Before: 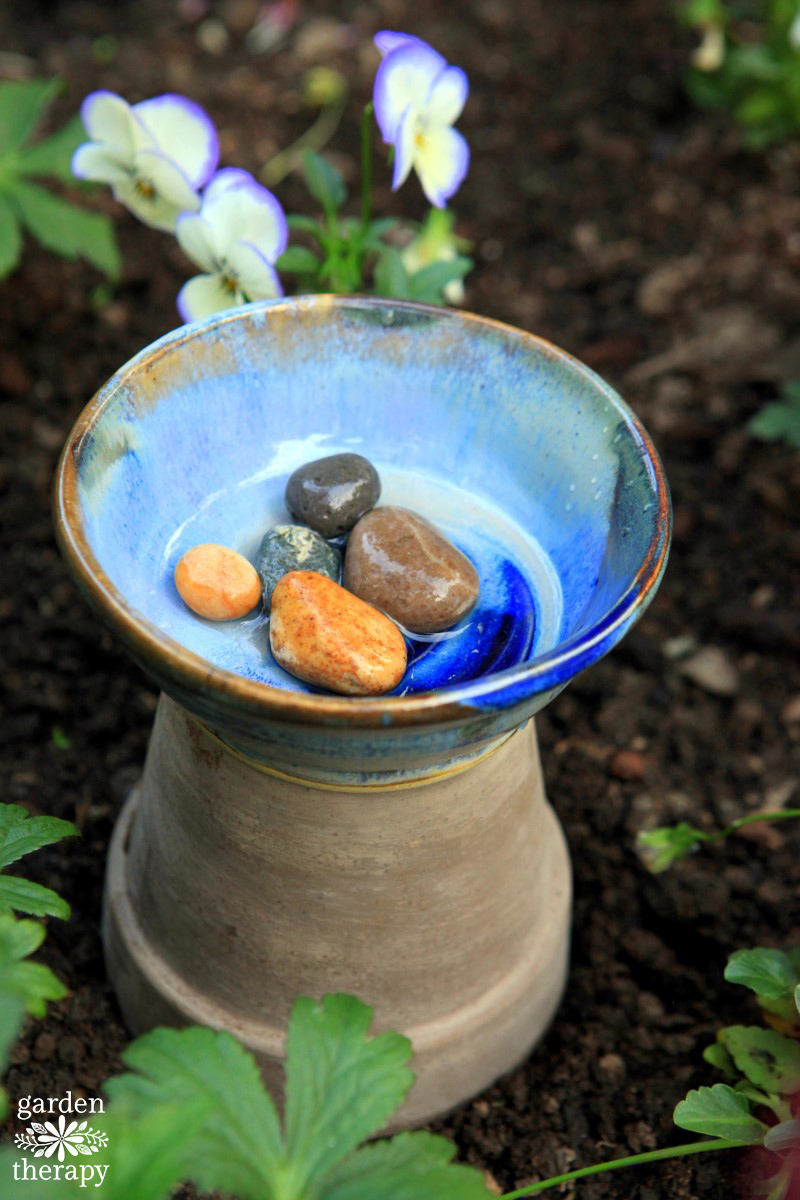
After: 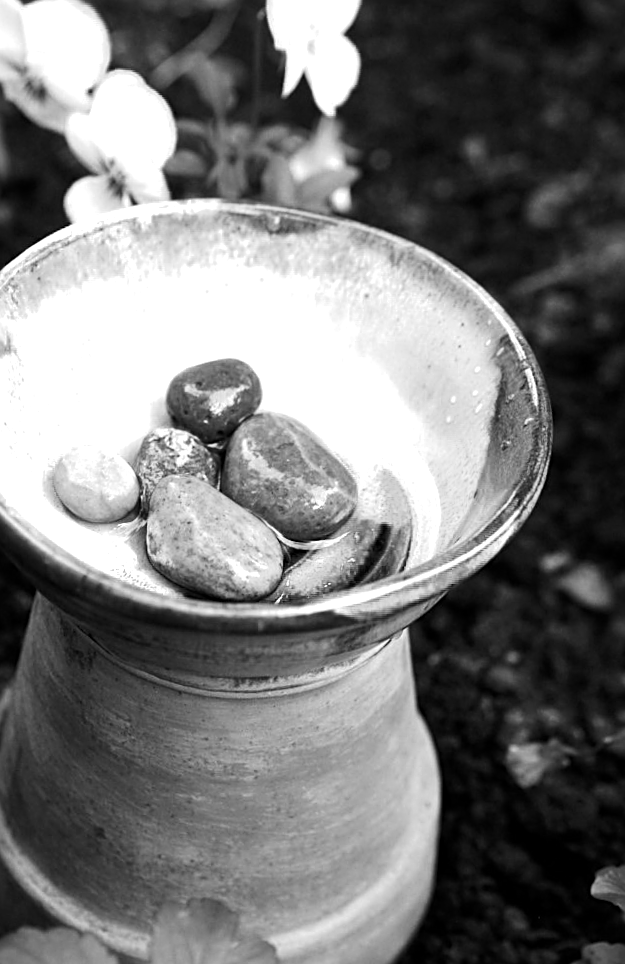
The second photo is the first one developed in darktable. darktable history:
exposure: exposure 0.2 EV, compensate highlight preservation false
shadows and highlights: shadows -12.5, white point adjustment 4, highlights 28.33
crop: left 16.768%, top 8.653%, right 8.362%, bottom 12.485%
color calibration: output gray [0.18, 0.41, 0.41, 0], gray › normalize channels true, illuminant same as pipeline (D50), adaptation XYZ, x 0.346, y 0.359, gamut compression 0
tone equalizer: -8 EV -0.75 EV, -7 EV -0.7 EV, -6 EV -0.6 EV, -5 EV -0.4 EV, -3 EV 0.4 EV, -2 EV 0.6 EV, -1 EV 0.7 EV, +0 EV 0.75 EV, edges refinement/feathering 500, mask exposure compensation -1.57 EV, preserve details no
monochrome: a -71.75, b 75.82
sharpen: on, module defaults
rotate and perspective: rotation 1.72°, automatic cropping off
